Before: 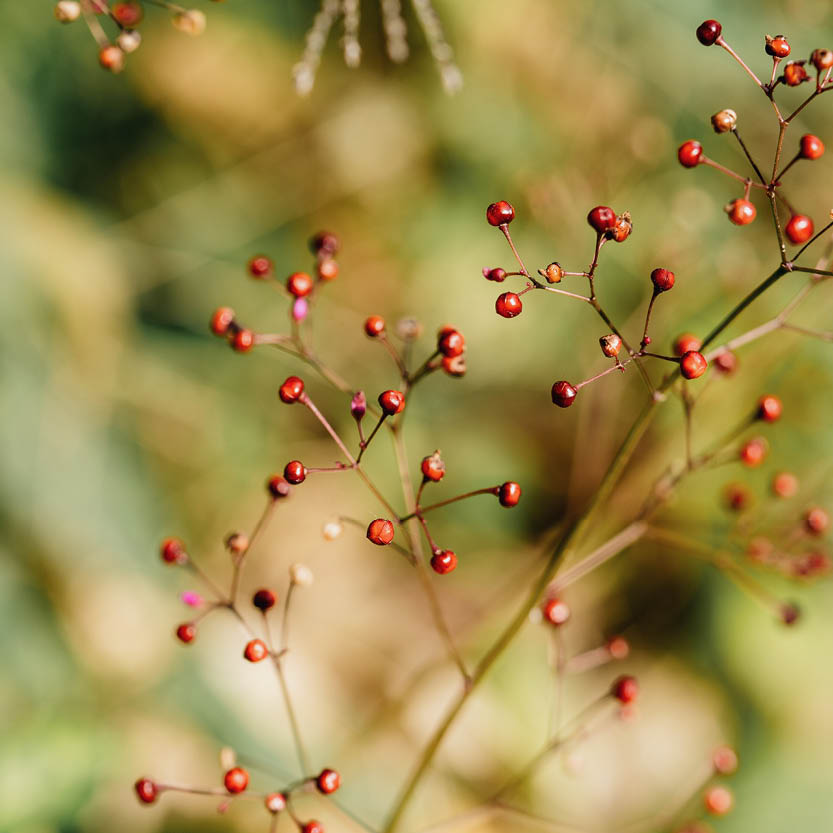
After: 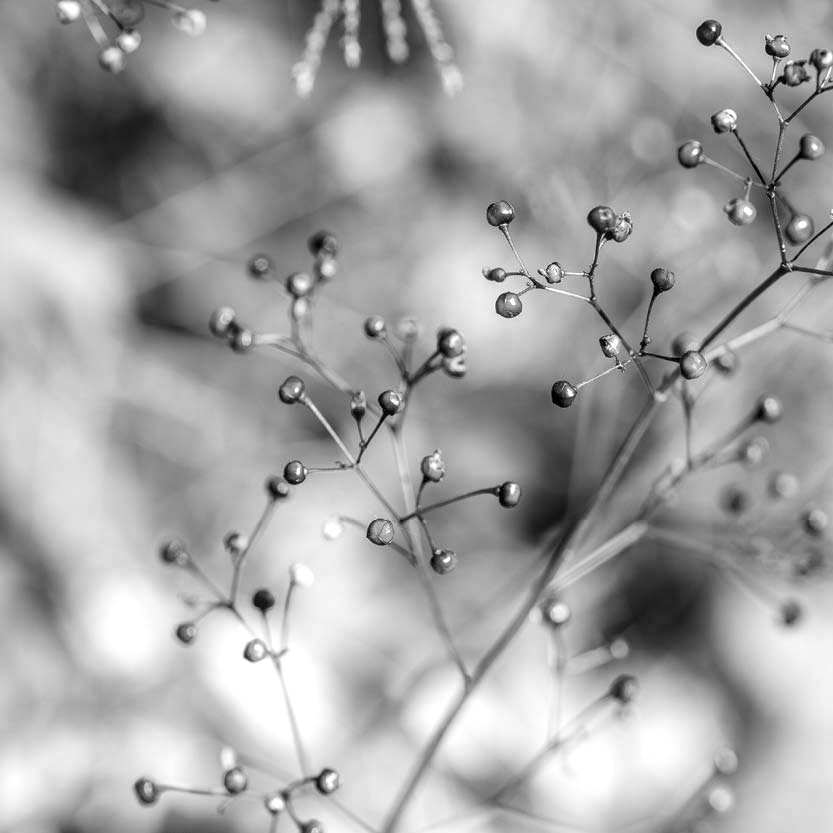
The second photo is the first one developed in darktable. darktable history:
monochrome: size 3.1
contrast brightness saturation: contrast 0.04, saturation 0.07
color correction: saturation 3
exposure: black level correction 0, exposure 0.6 EV, compensate highlight preservation false
local contrast: on, module defaults
